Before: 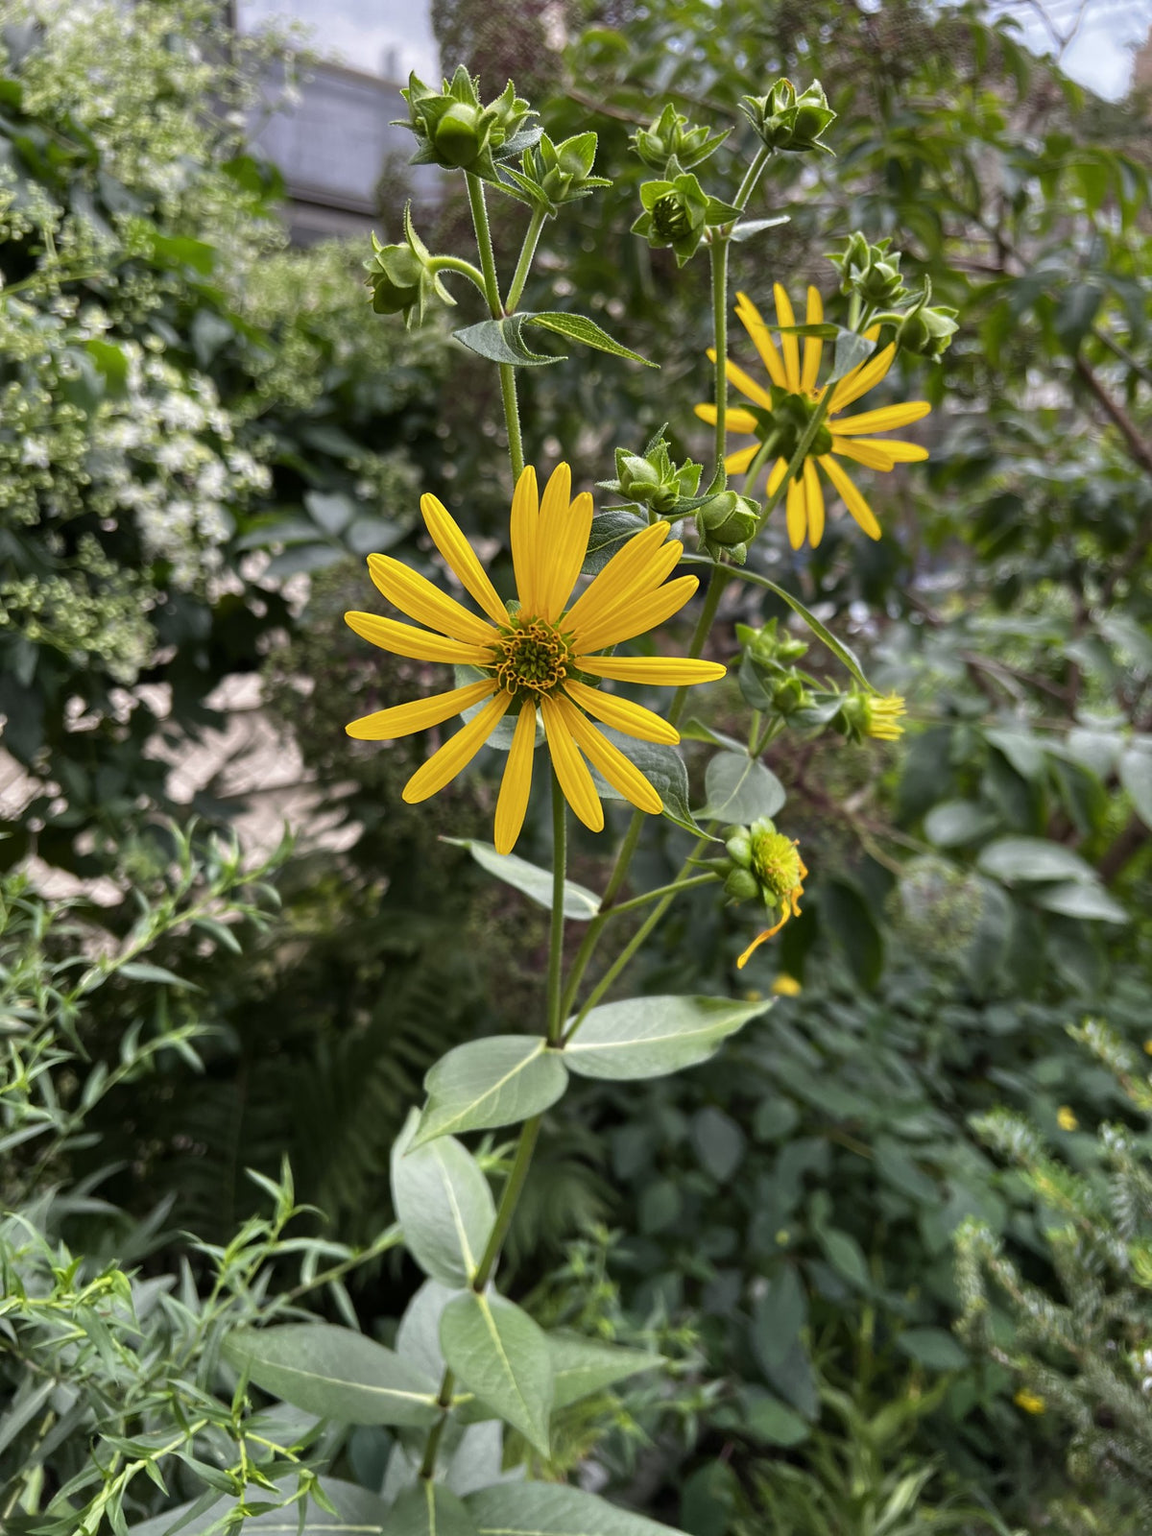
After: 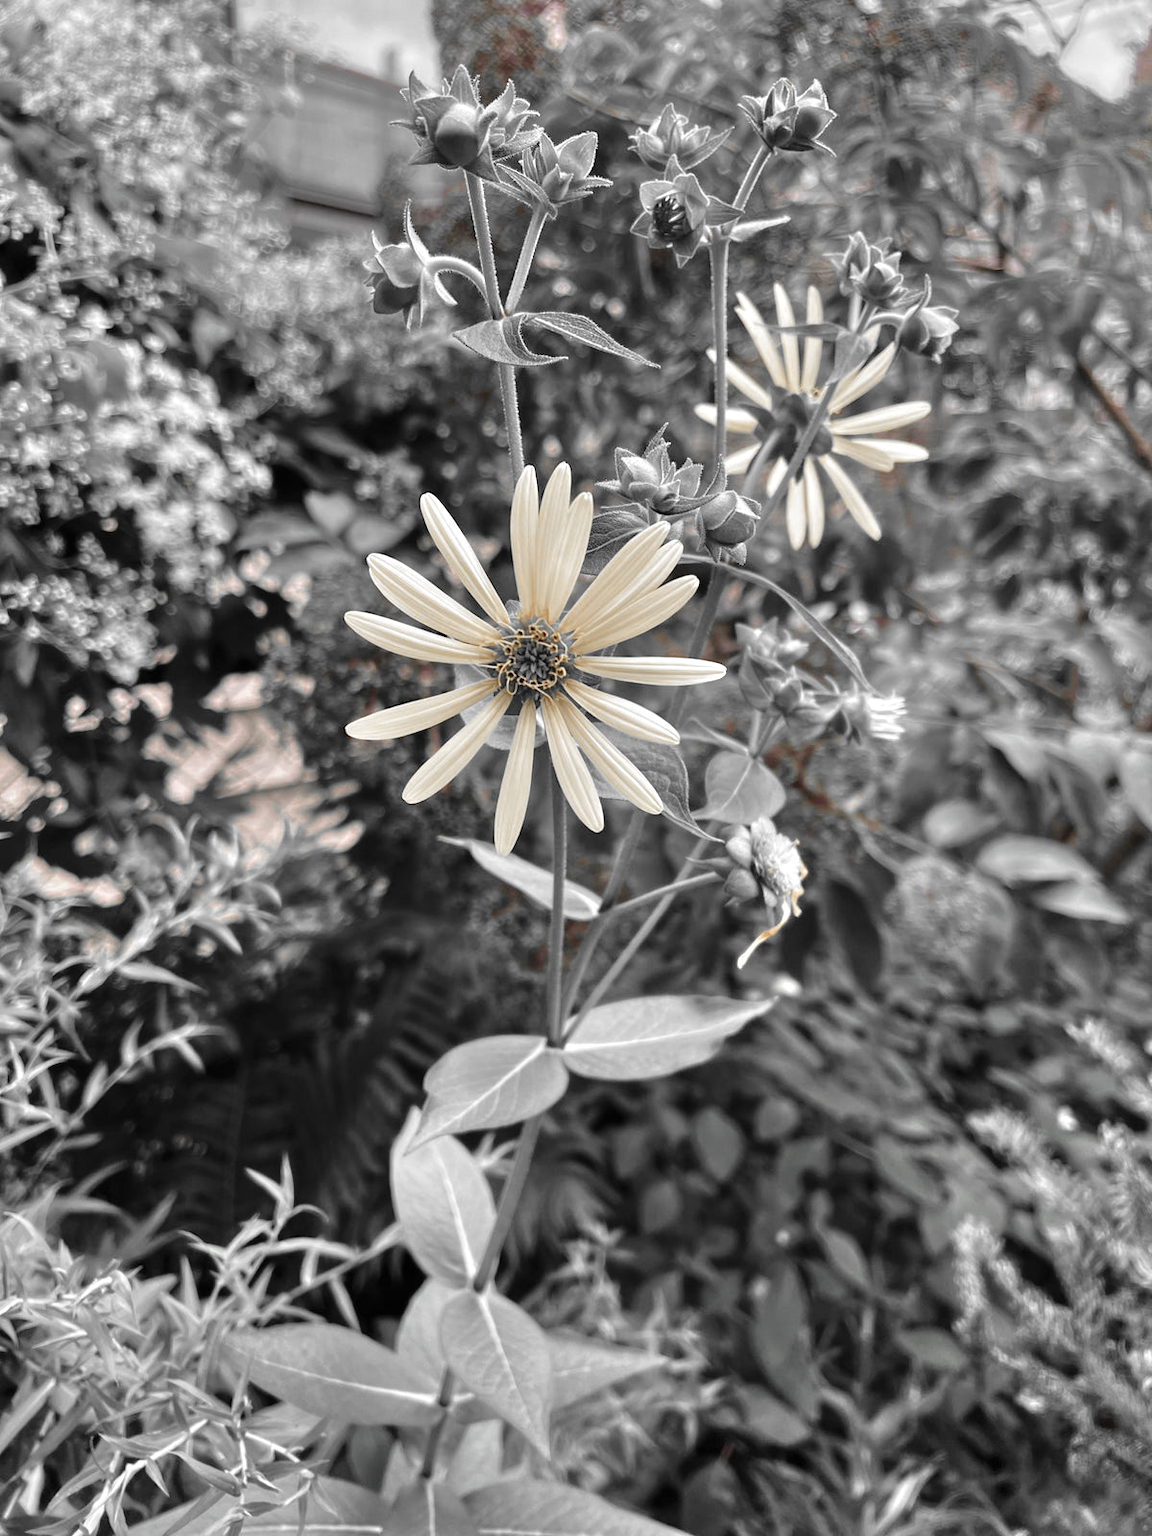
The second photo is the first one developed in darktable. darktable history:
tone equalizer: -8 EV 0.001 EV, -7 EV -0.004 EV, -6 EV 0.009 EV, -5 EV 0.032 EV, -4 EV 0.276 EV, -3 EV 0.644 EV, -2 EV 0.584 EV, -1 EV 0.187 EV, +0 EV 0.024 EV
color zones: curves: ch0 [(0, 0.497) (0.096, 0.361) (0.221, 0.538) (0.429, 0.5) (0.571, 0.5) (0.714, 0.5) (0.857, 0.5) (1, 0.497)]; ch1 [(0, 0.5) (0.143, 0.5) (0.257, -0.002) (0.429, 0.04) (0.571, -0.001) (0.714, -0.015) (0.857, 0.024) (1, 0.5)]
